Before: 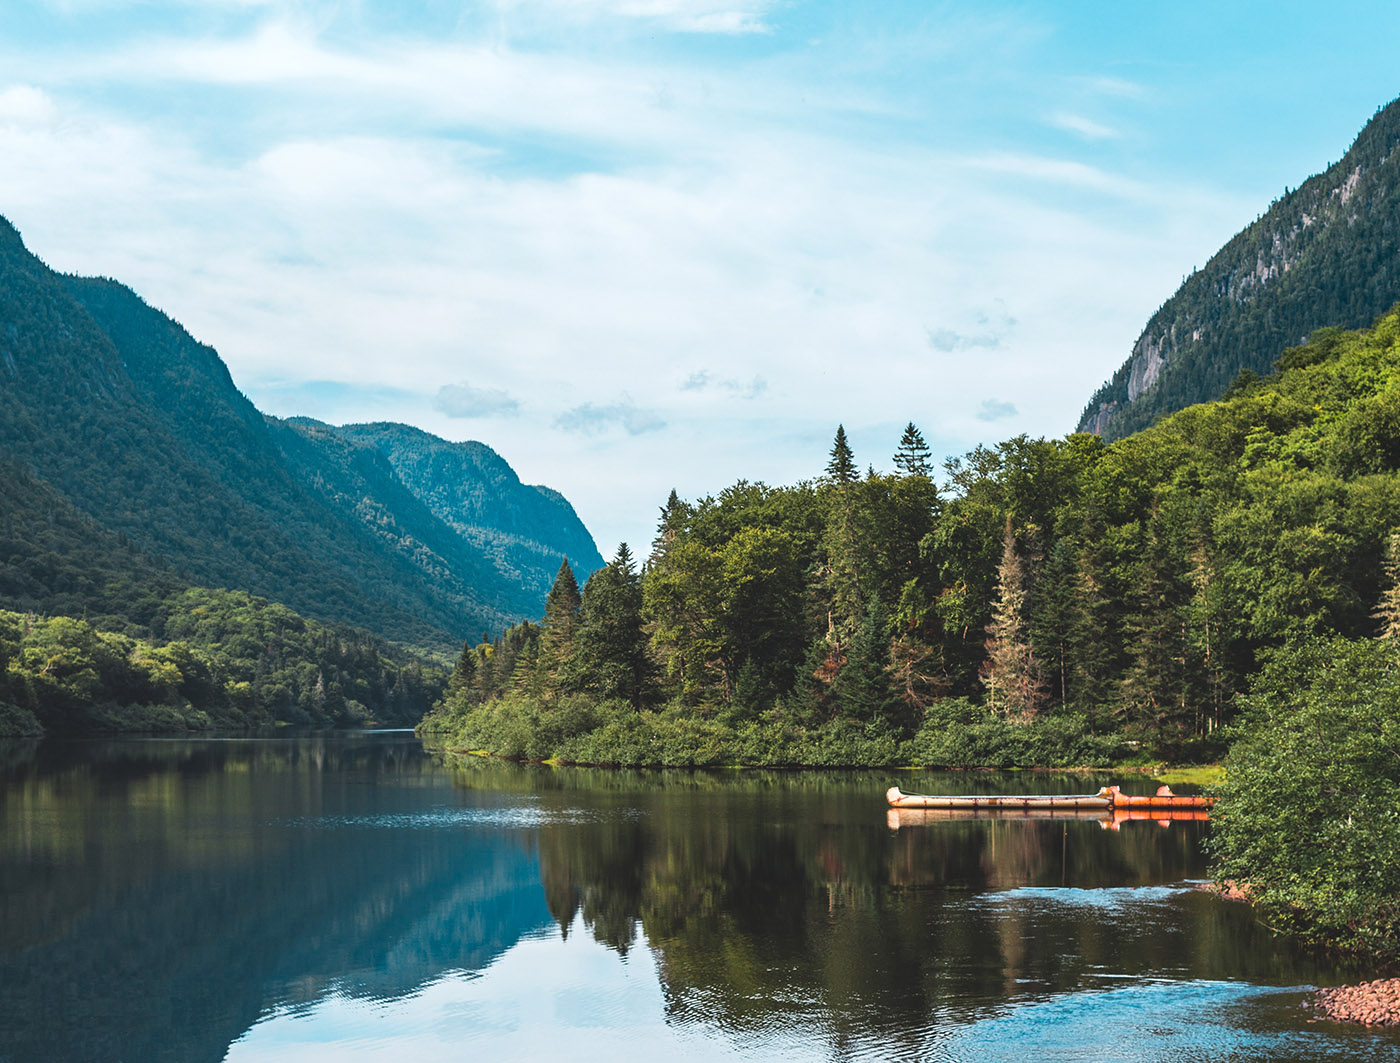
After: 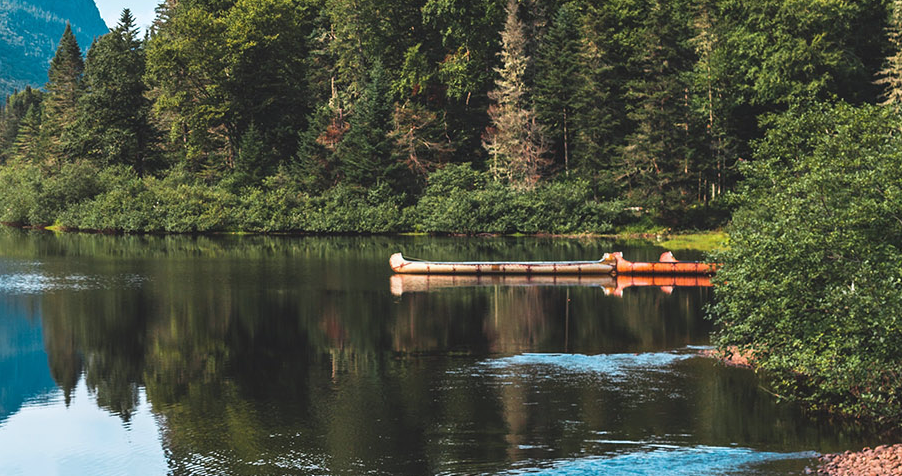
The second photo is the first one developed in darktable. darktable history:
crop and rotate: left 35.509%, top 50.238%, bottom 4.934%
white balance: red 0.988, blue 1.017
